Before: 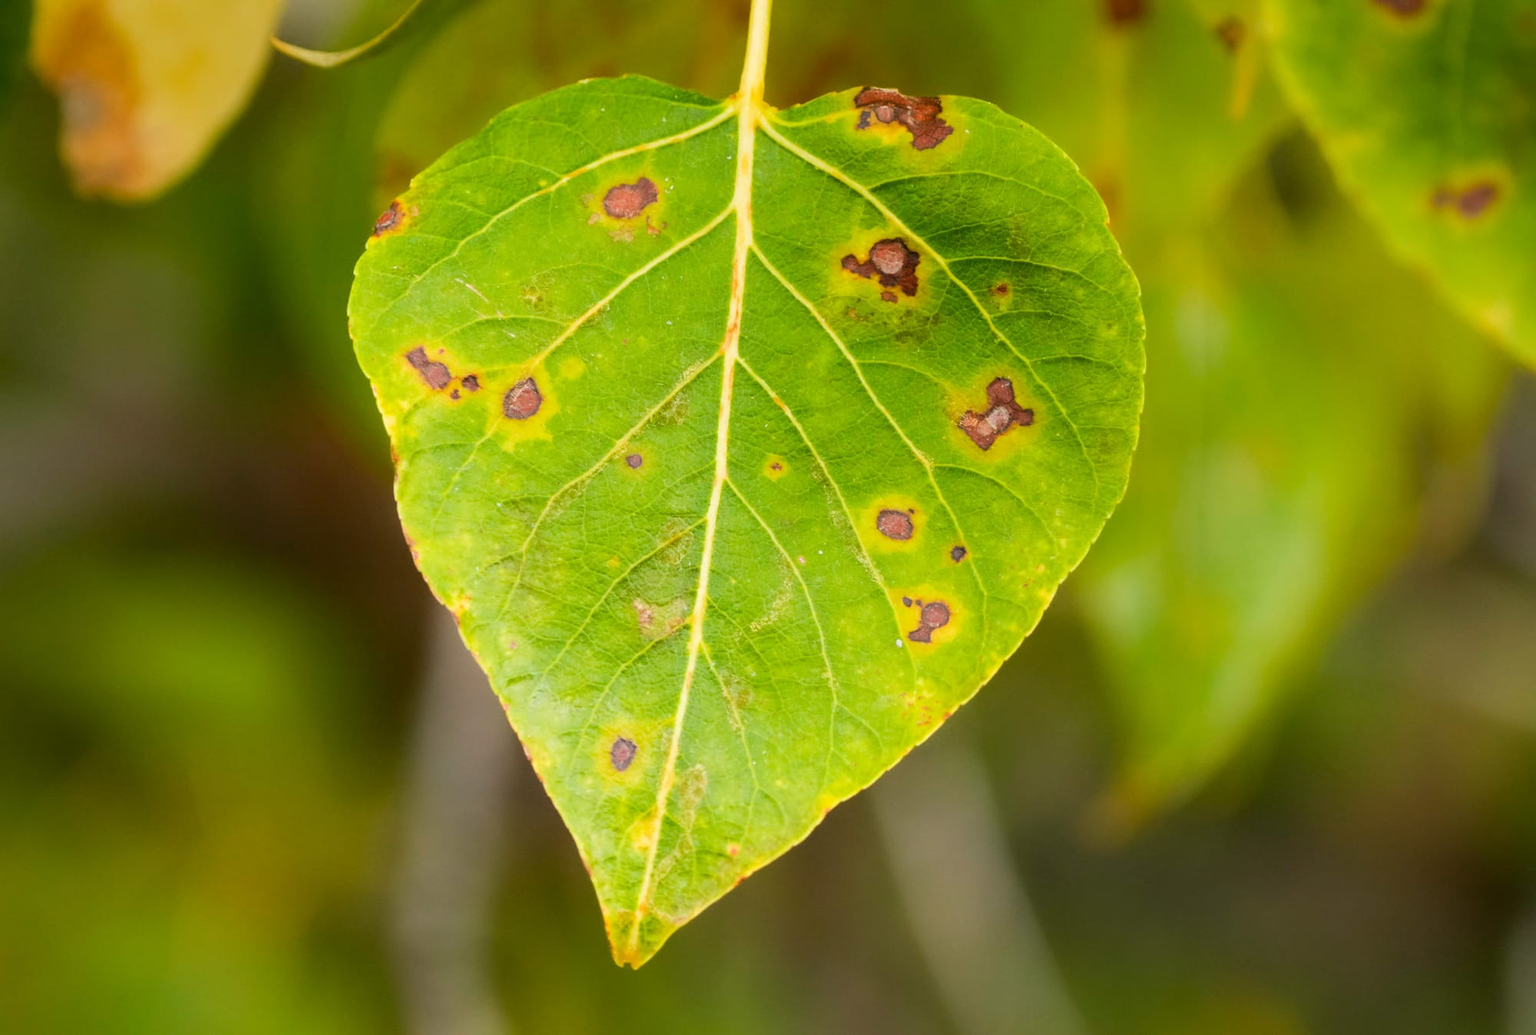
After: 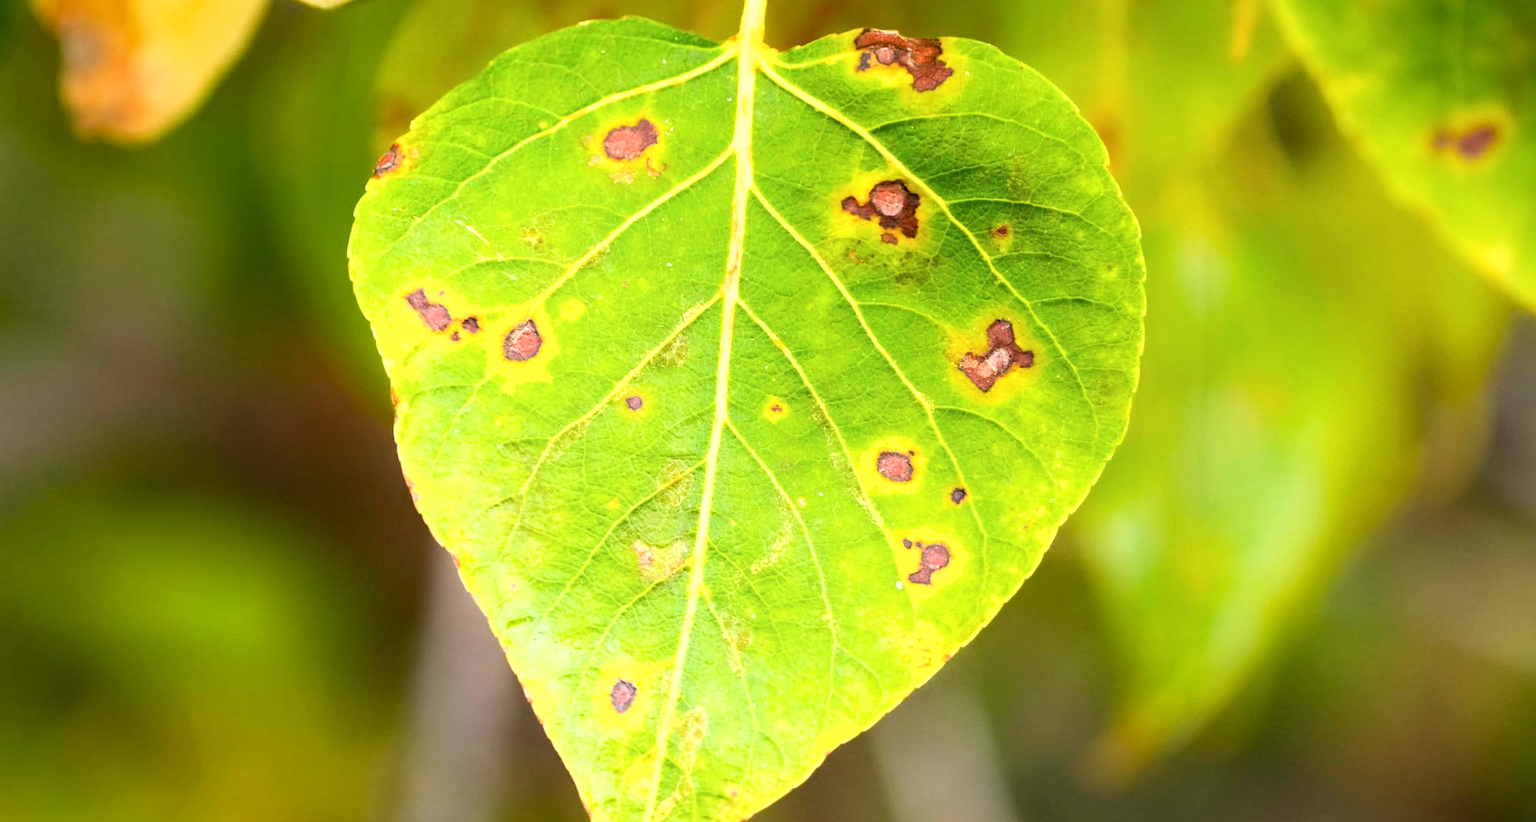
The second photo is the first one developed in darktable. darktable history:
exposure: exposure 0.631 EV, compensate highlight preservation false
crop and rotate: top 5.65%, bottom 14.885%
shadows and highlights: shadows -12.87, white point adjustment 3.89, highlights 28.08
haze removal: compatibility mode true, adaptive false
